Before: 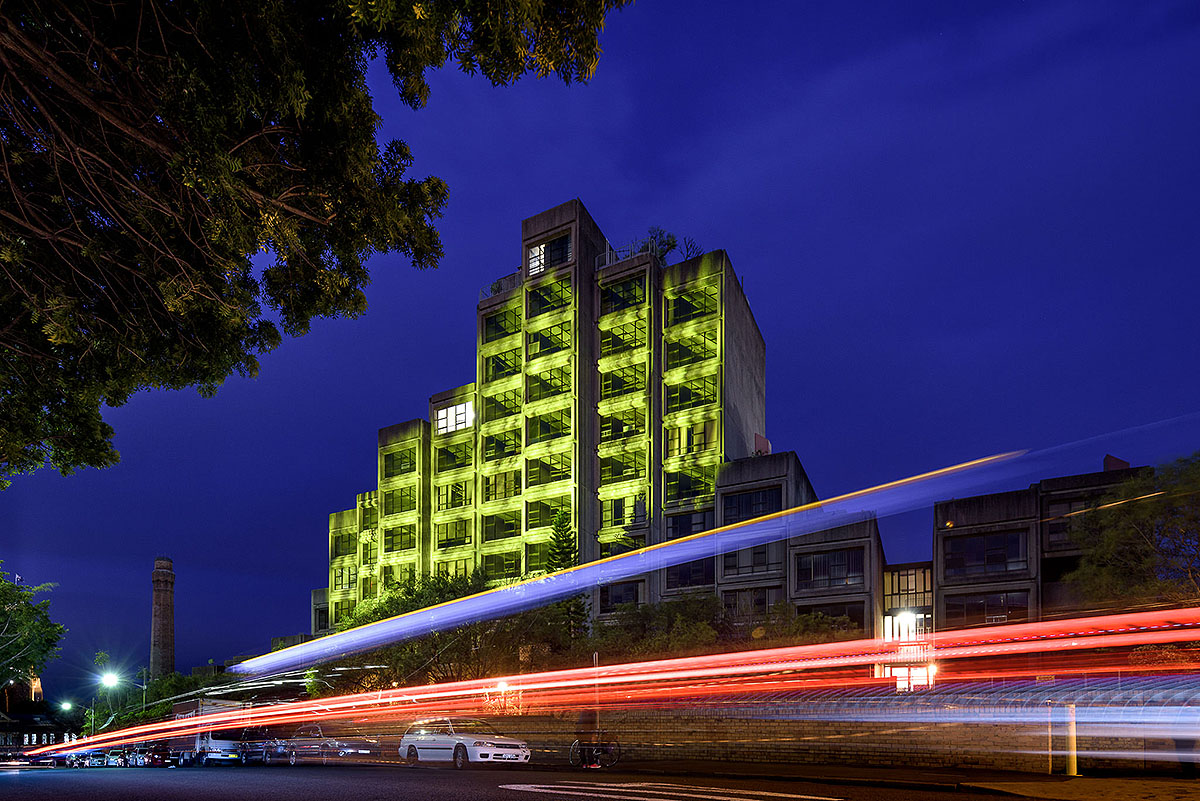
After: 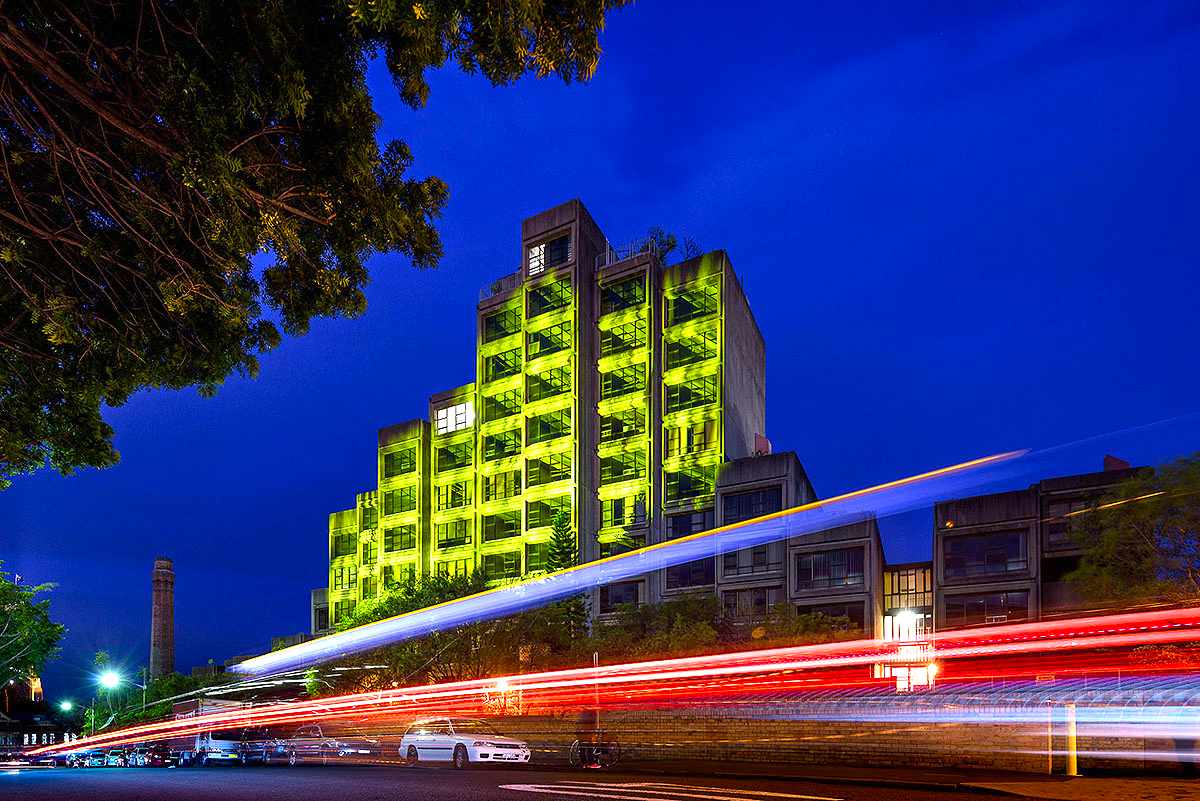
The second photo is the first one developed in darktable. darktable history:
contrast brightness saturation: contrast 0.08, saturation 0.205
exposure: black level correction 0, exposure 0.696 EV, compensate exposure bias true, compensate highlight preservation false
